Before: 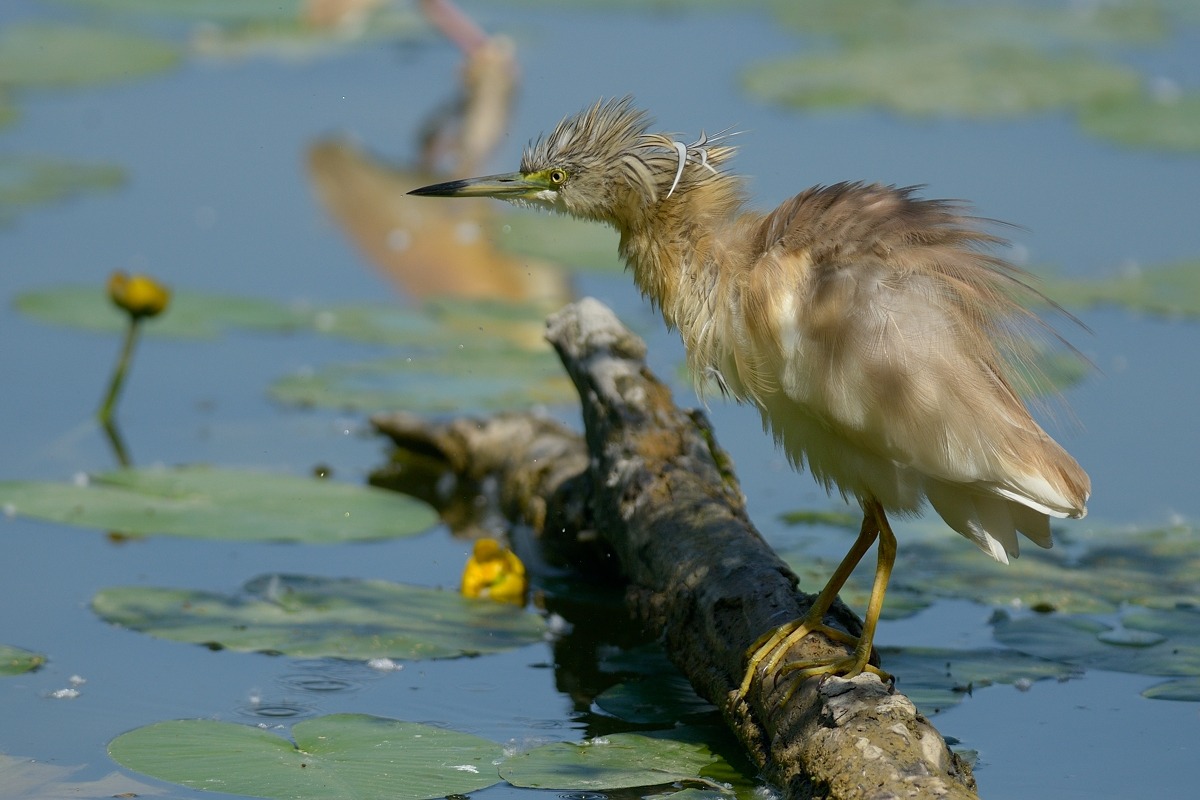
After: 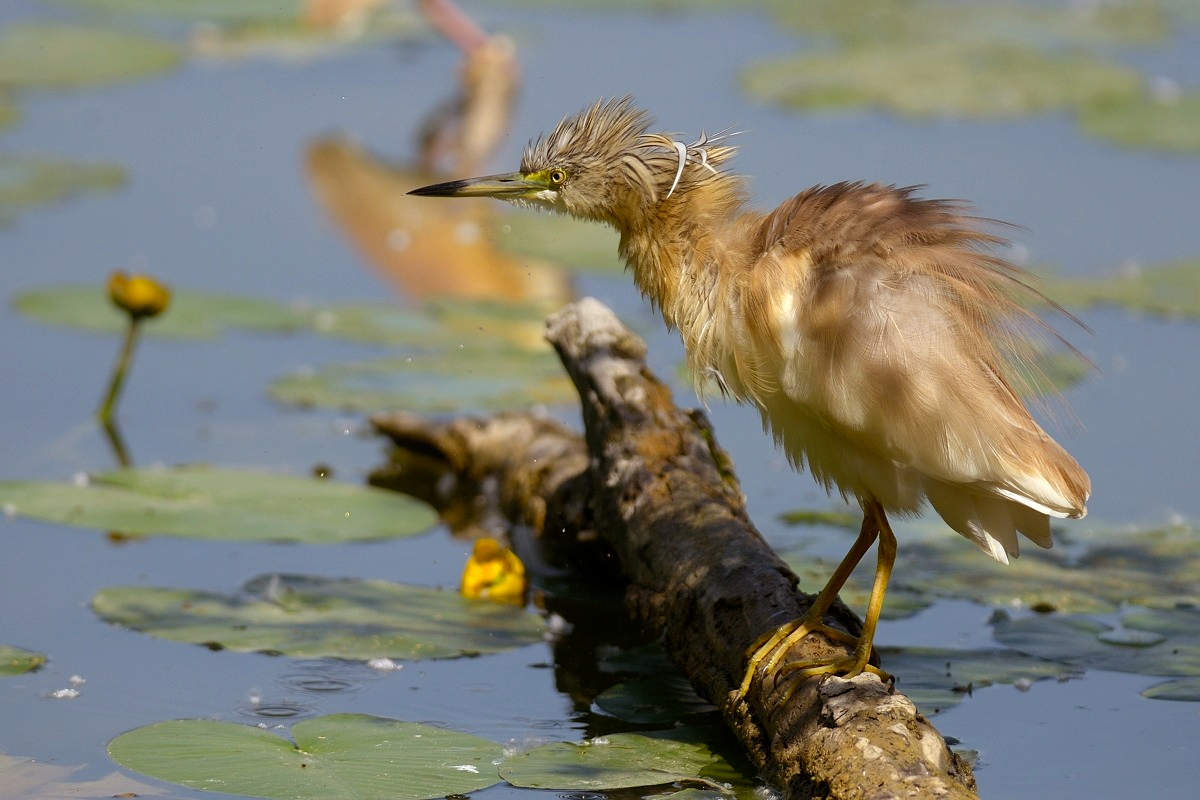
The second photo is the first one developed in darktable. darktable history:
levels: mode automatic, black 0.023%, white 99.97%, levels [0.062, 0.494, 0.925]
rgb levels: mode RGB, independent channels, levels [[0, 0.5, 1], [0, 0.521, 1], [0, 0.536, 1]]
